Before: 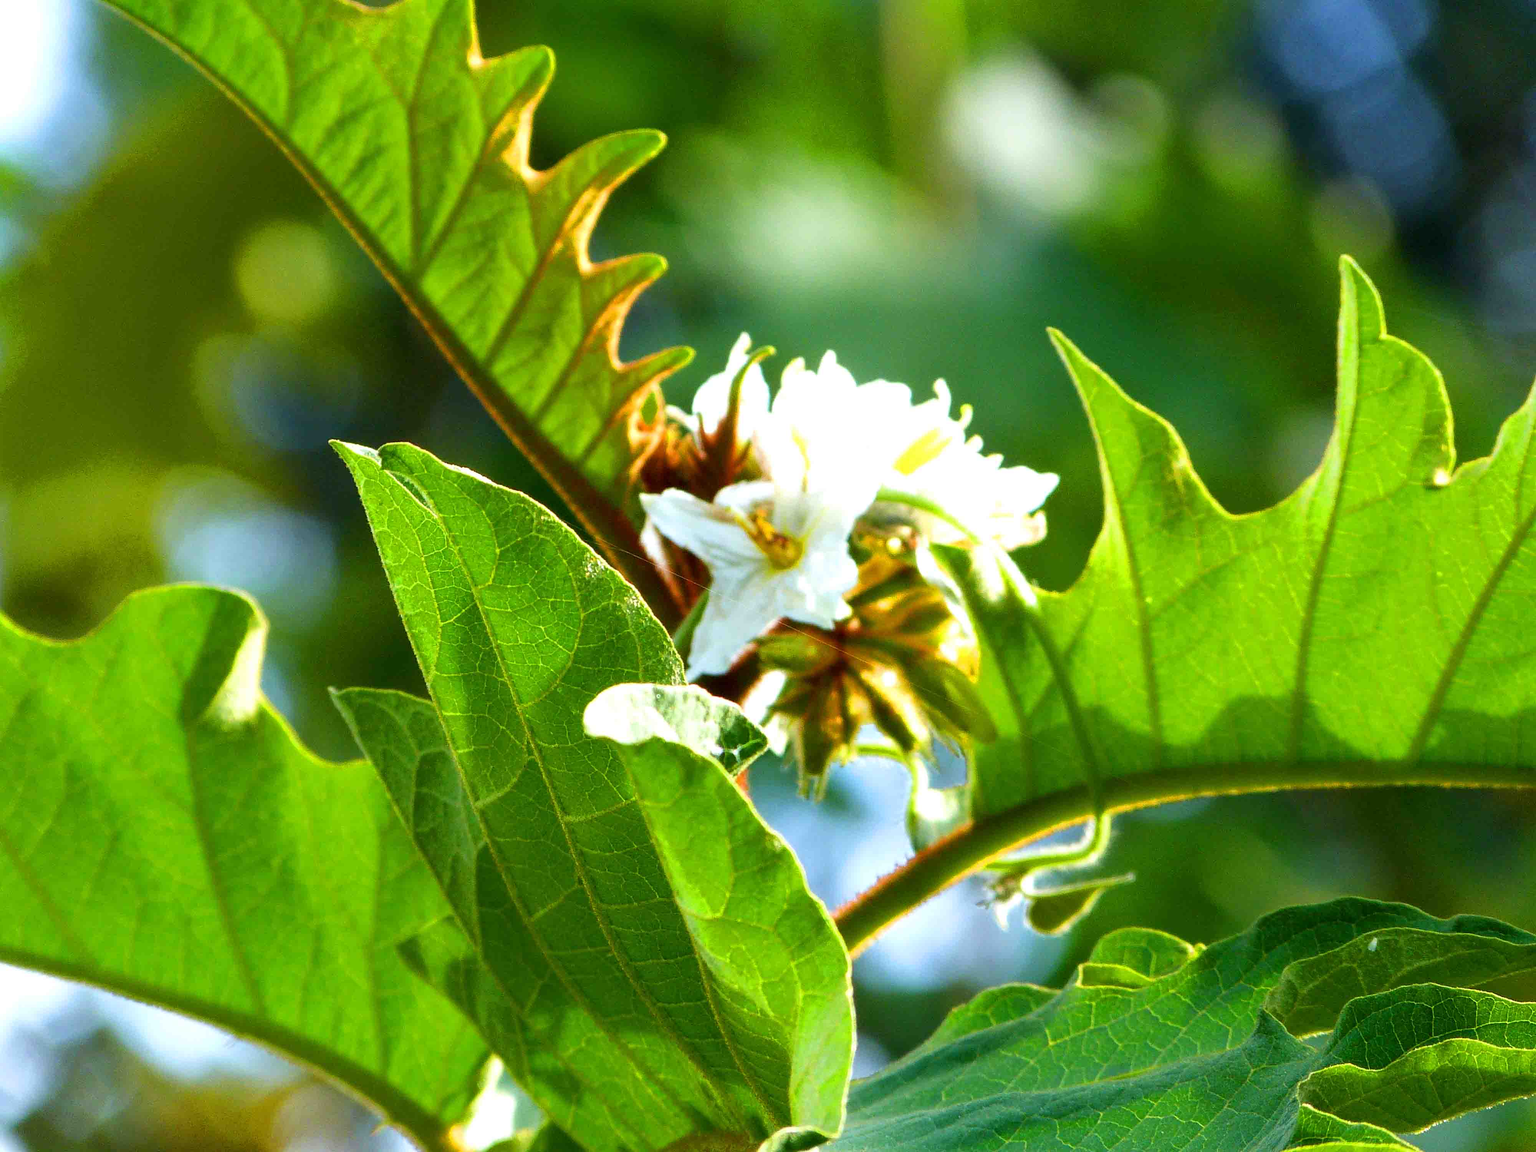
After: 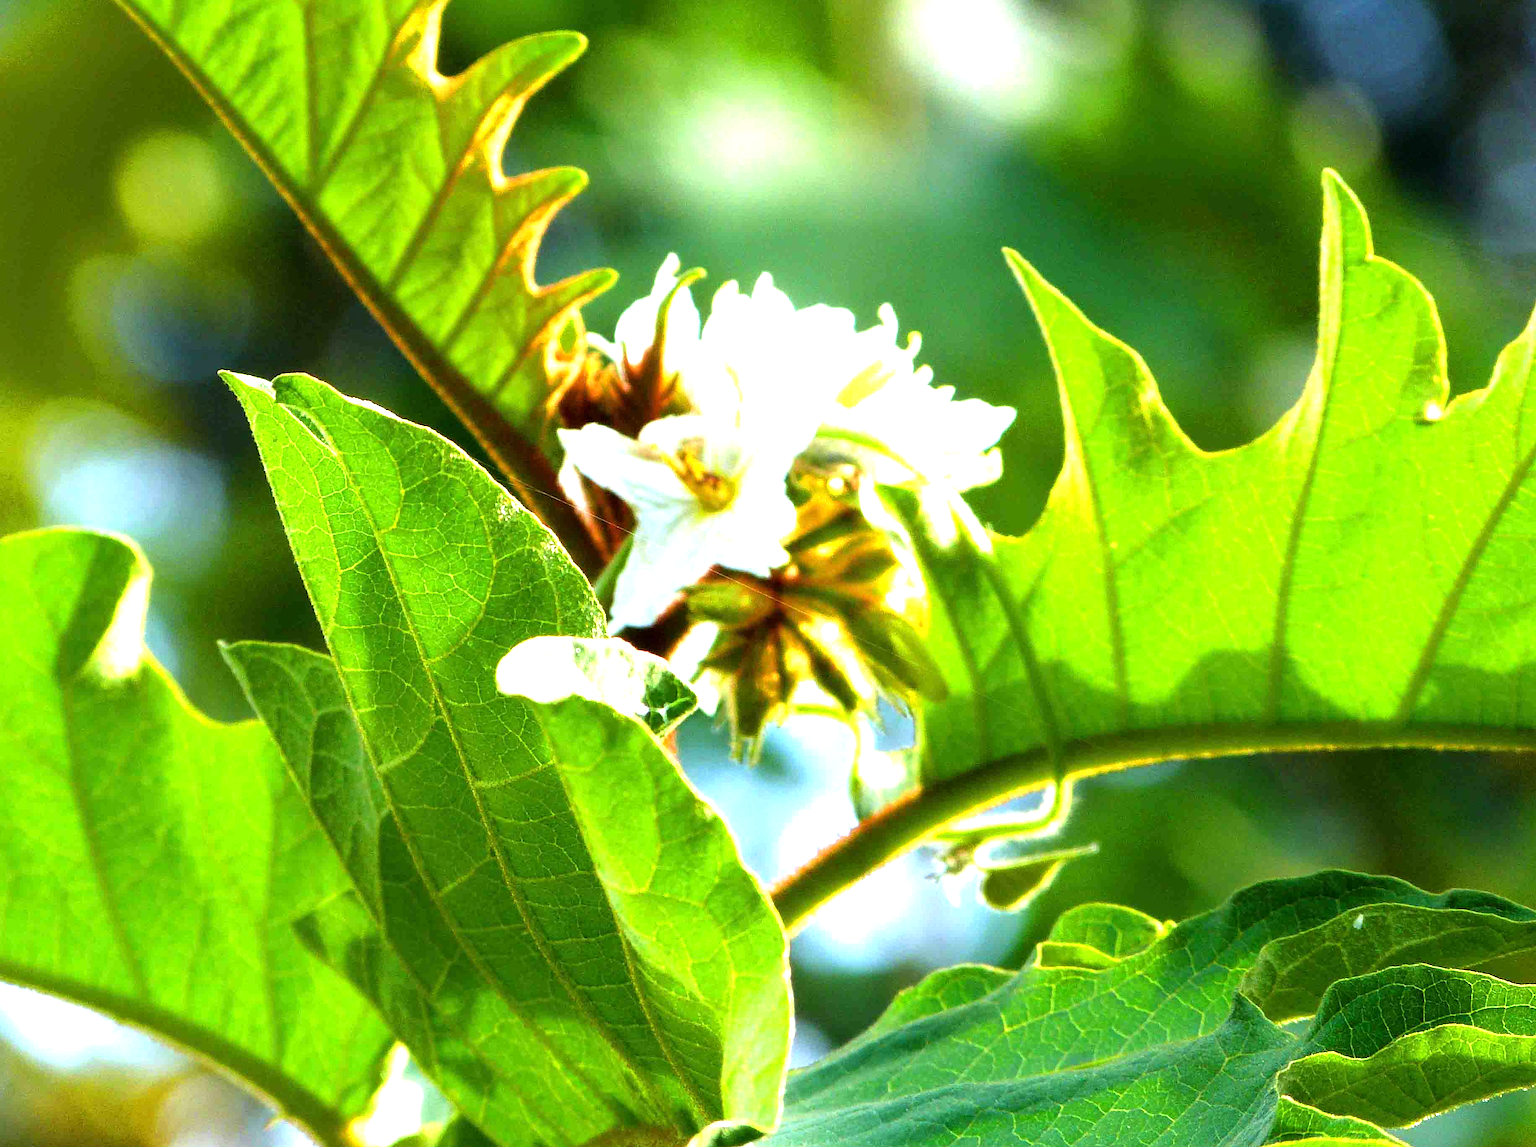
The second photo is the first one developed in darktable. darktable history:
exposure: exposure 0.13 EV, compensate highlight preservation false
tone equalizer: -8 EV -0.783 EV, -7 EV -0.69 EV, -6 EV -0.629 EV, -5 EV -0.416 EV, -3 EV 0.366 EV, -2 EV 0.6 EV, -1 EV 0.695 EV, +0 EV 0.779 EV
crop and rotate: left 8.45%, top 8.771%
